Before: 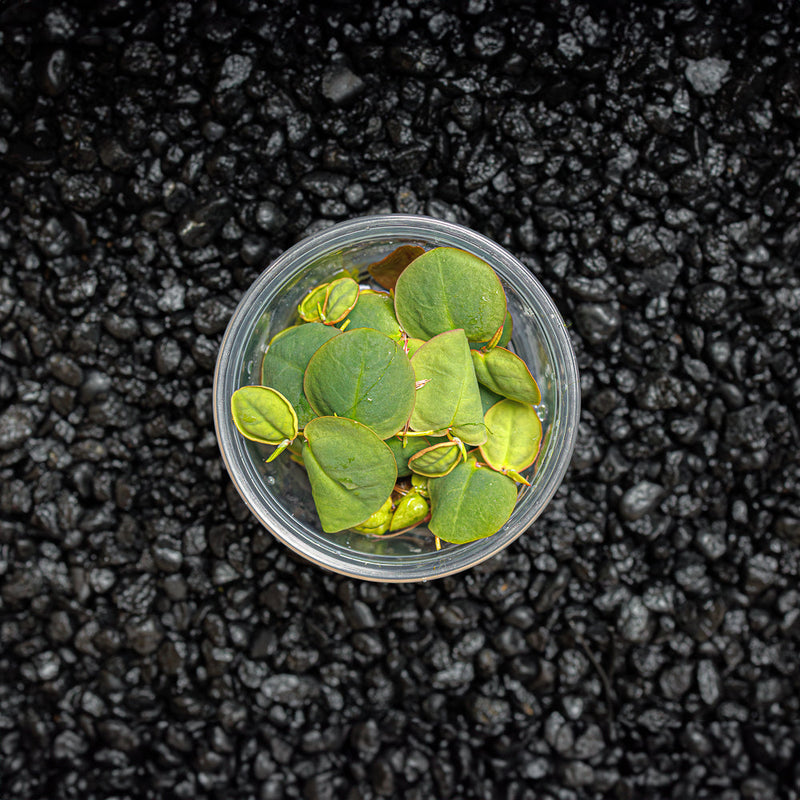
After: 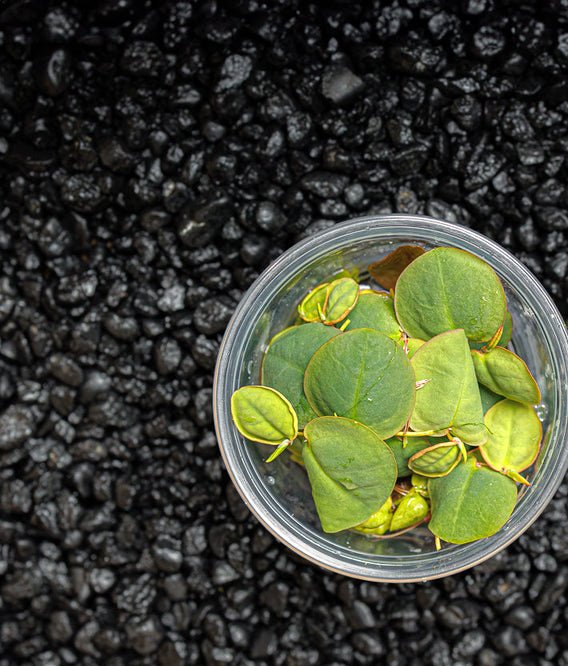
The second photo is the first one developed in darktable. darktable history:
crop: right 28.885%, bottom 16.626%
exposure: exposure 0.128 EV, compensate highlight preservation false
